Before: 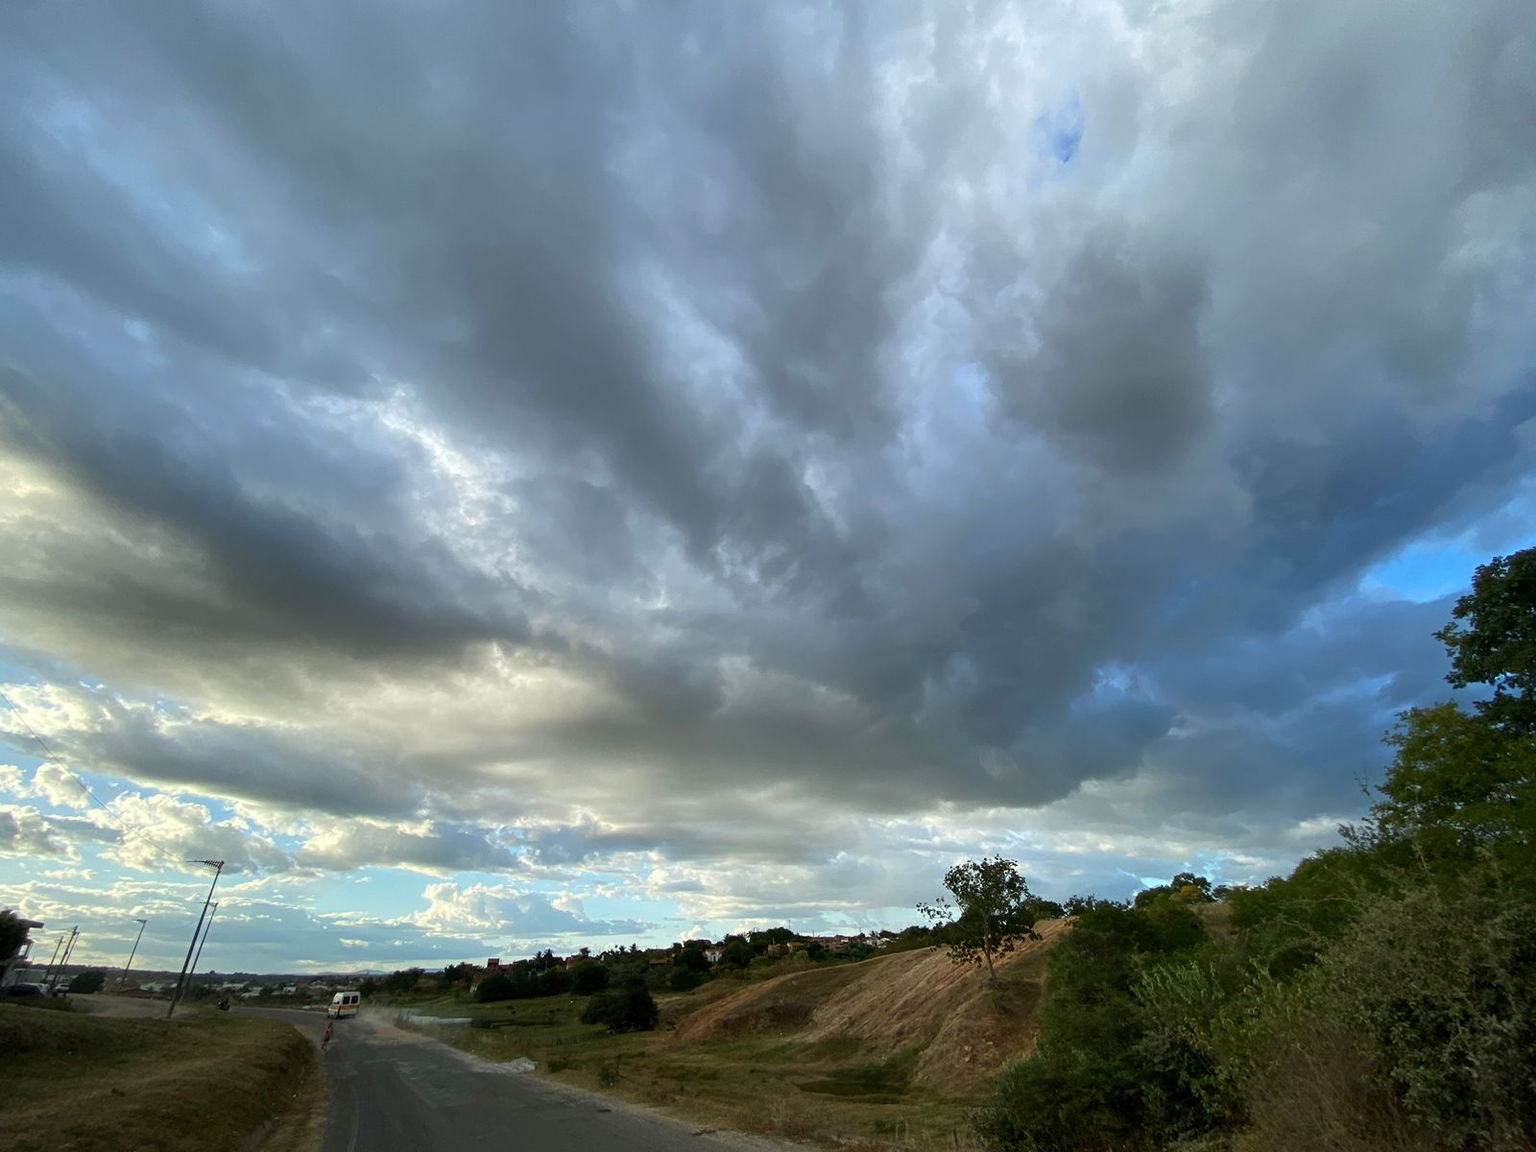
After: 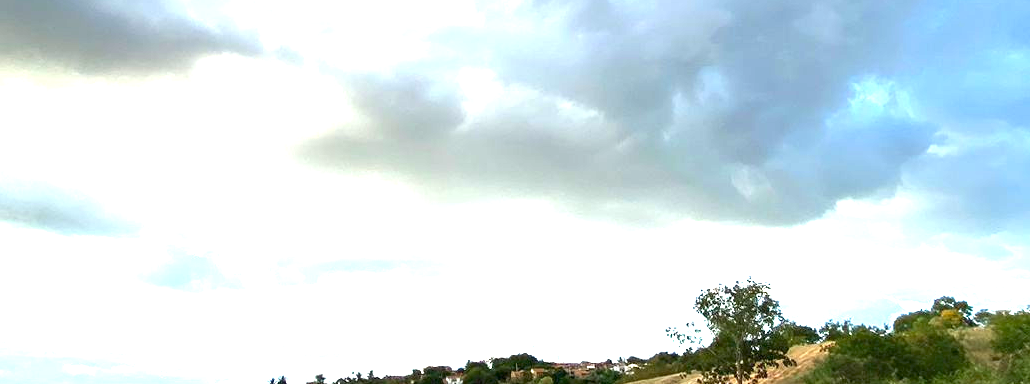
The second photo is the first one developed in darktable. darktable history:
crop: left 18.091%, top 51.13%, right 17.525%, bottom 16.85%
exposure: exposure 2.003 EV, compensate highlight preservation false
